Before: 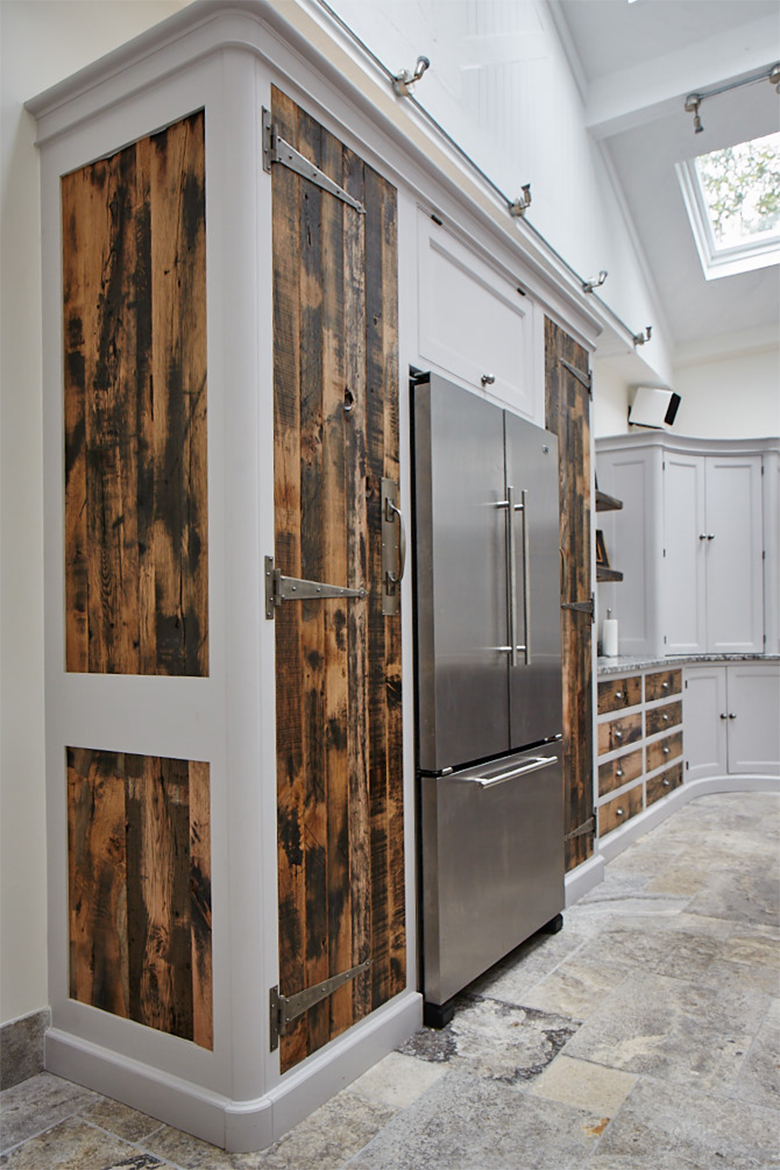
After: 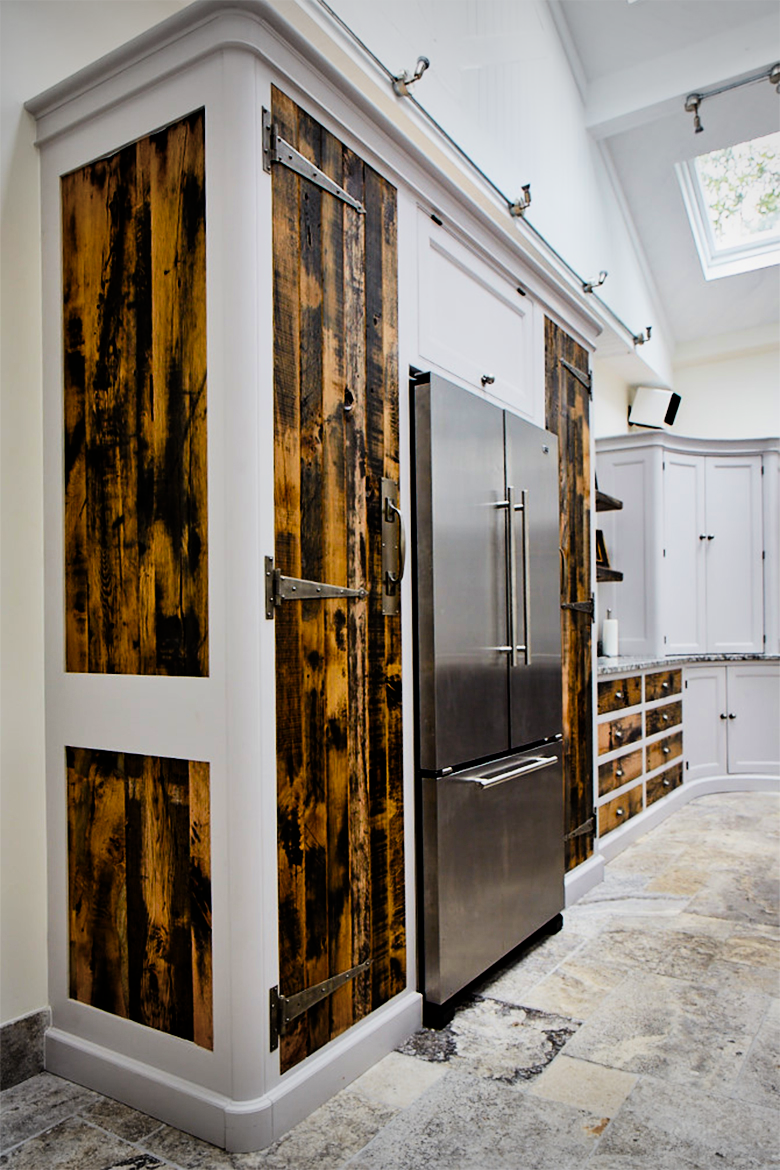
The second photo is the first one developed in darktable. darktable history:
color balance rgb: linear chroma grading › global chroma 9%, perceptual saturation grading › global saturation 36%, perceptual saturation grading › shadows 35%, perceptual brilliance grading › global brilliance 15%, perceptual brilliance grading › shadows -35%, global vibrance 15%
vignetting: fall-off start 100%, brightness -0.282, width/height ratio 1.31
filmic rgb: black relative exposure -5 EV, hardness 2.88, contrast 1.3
